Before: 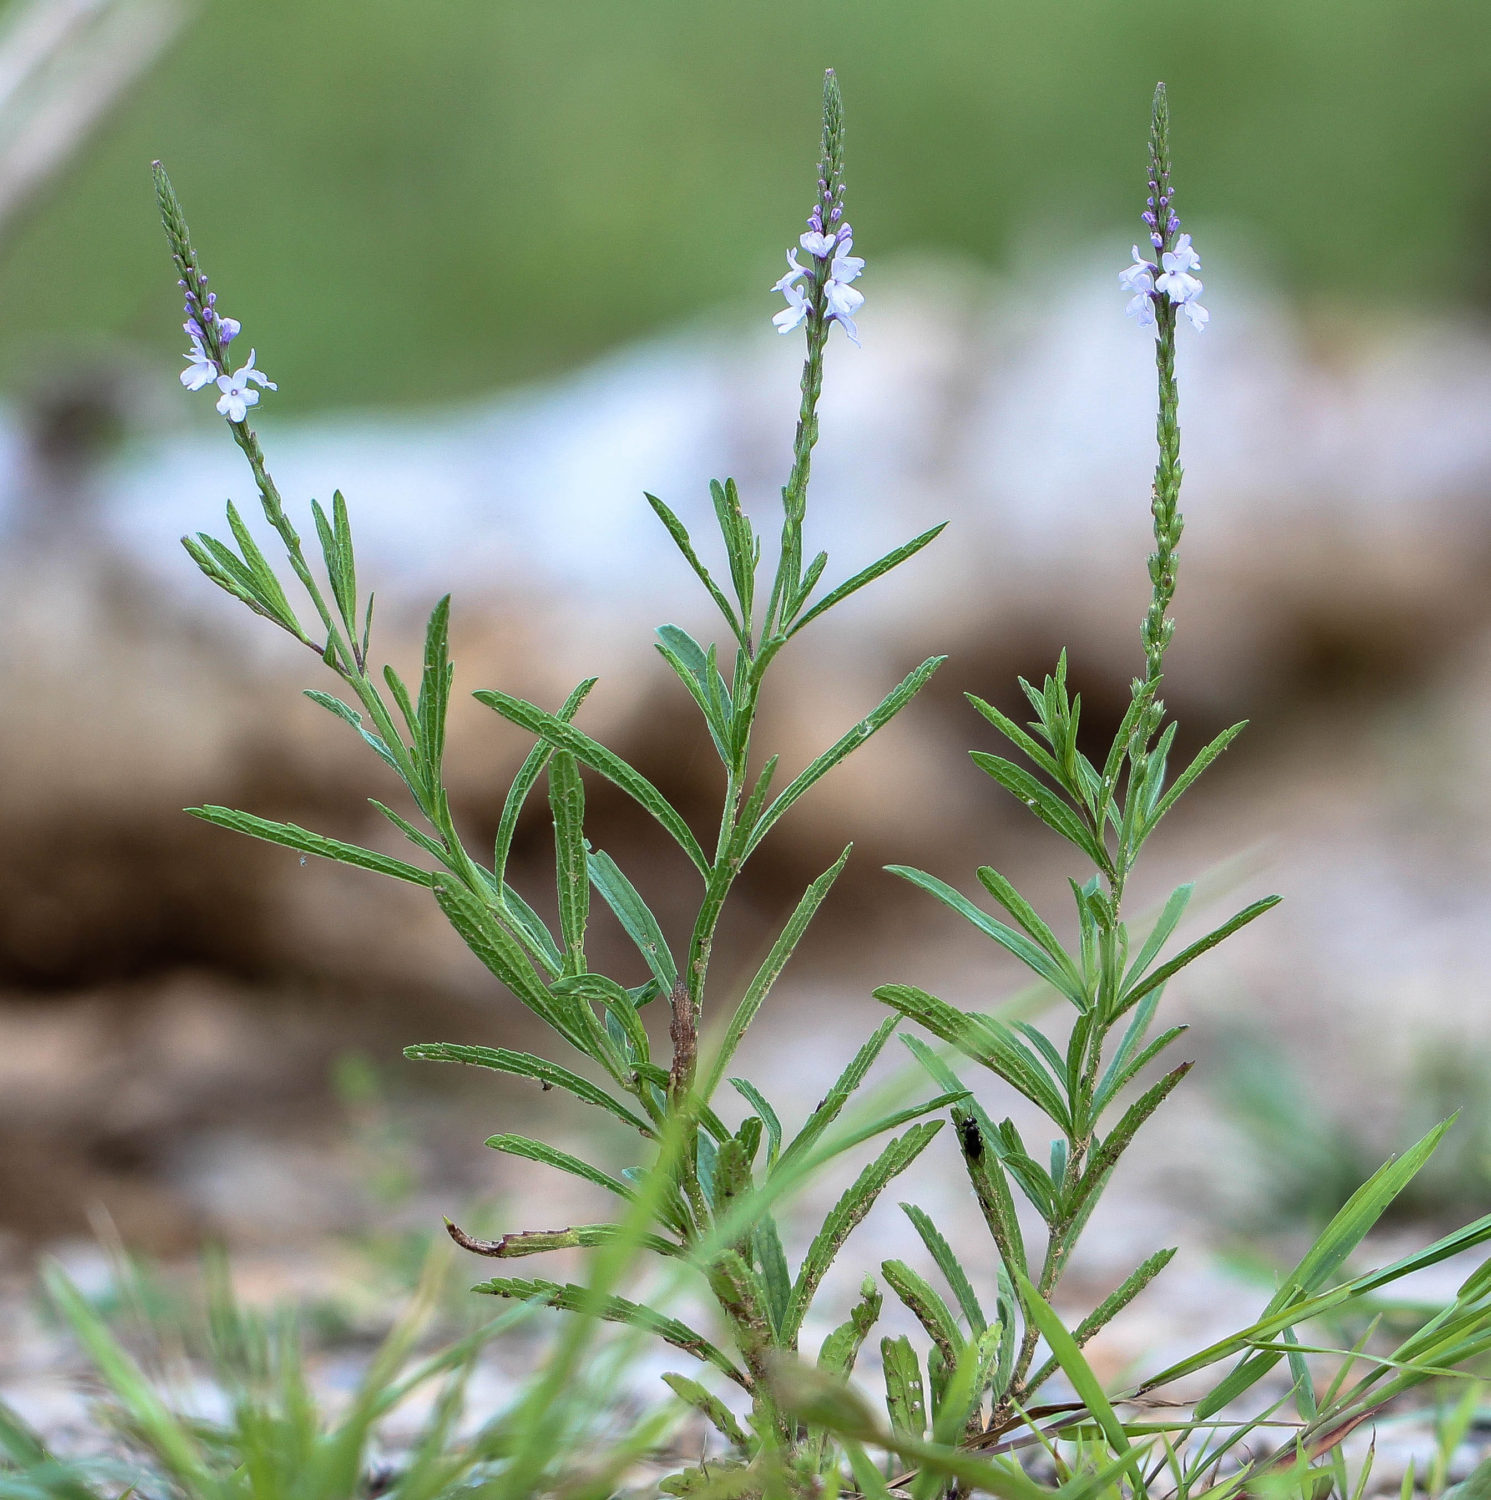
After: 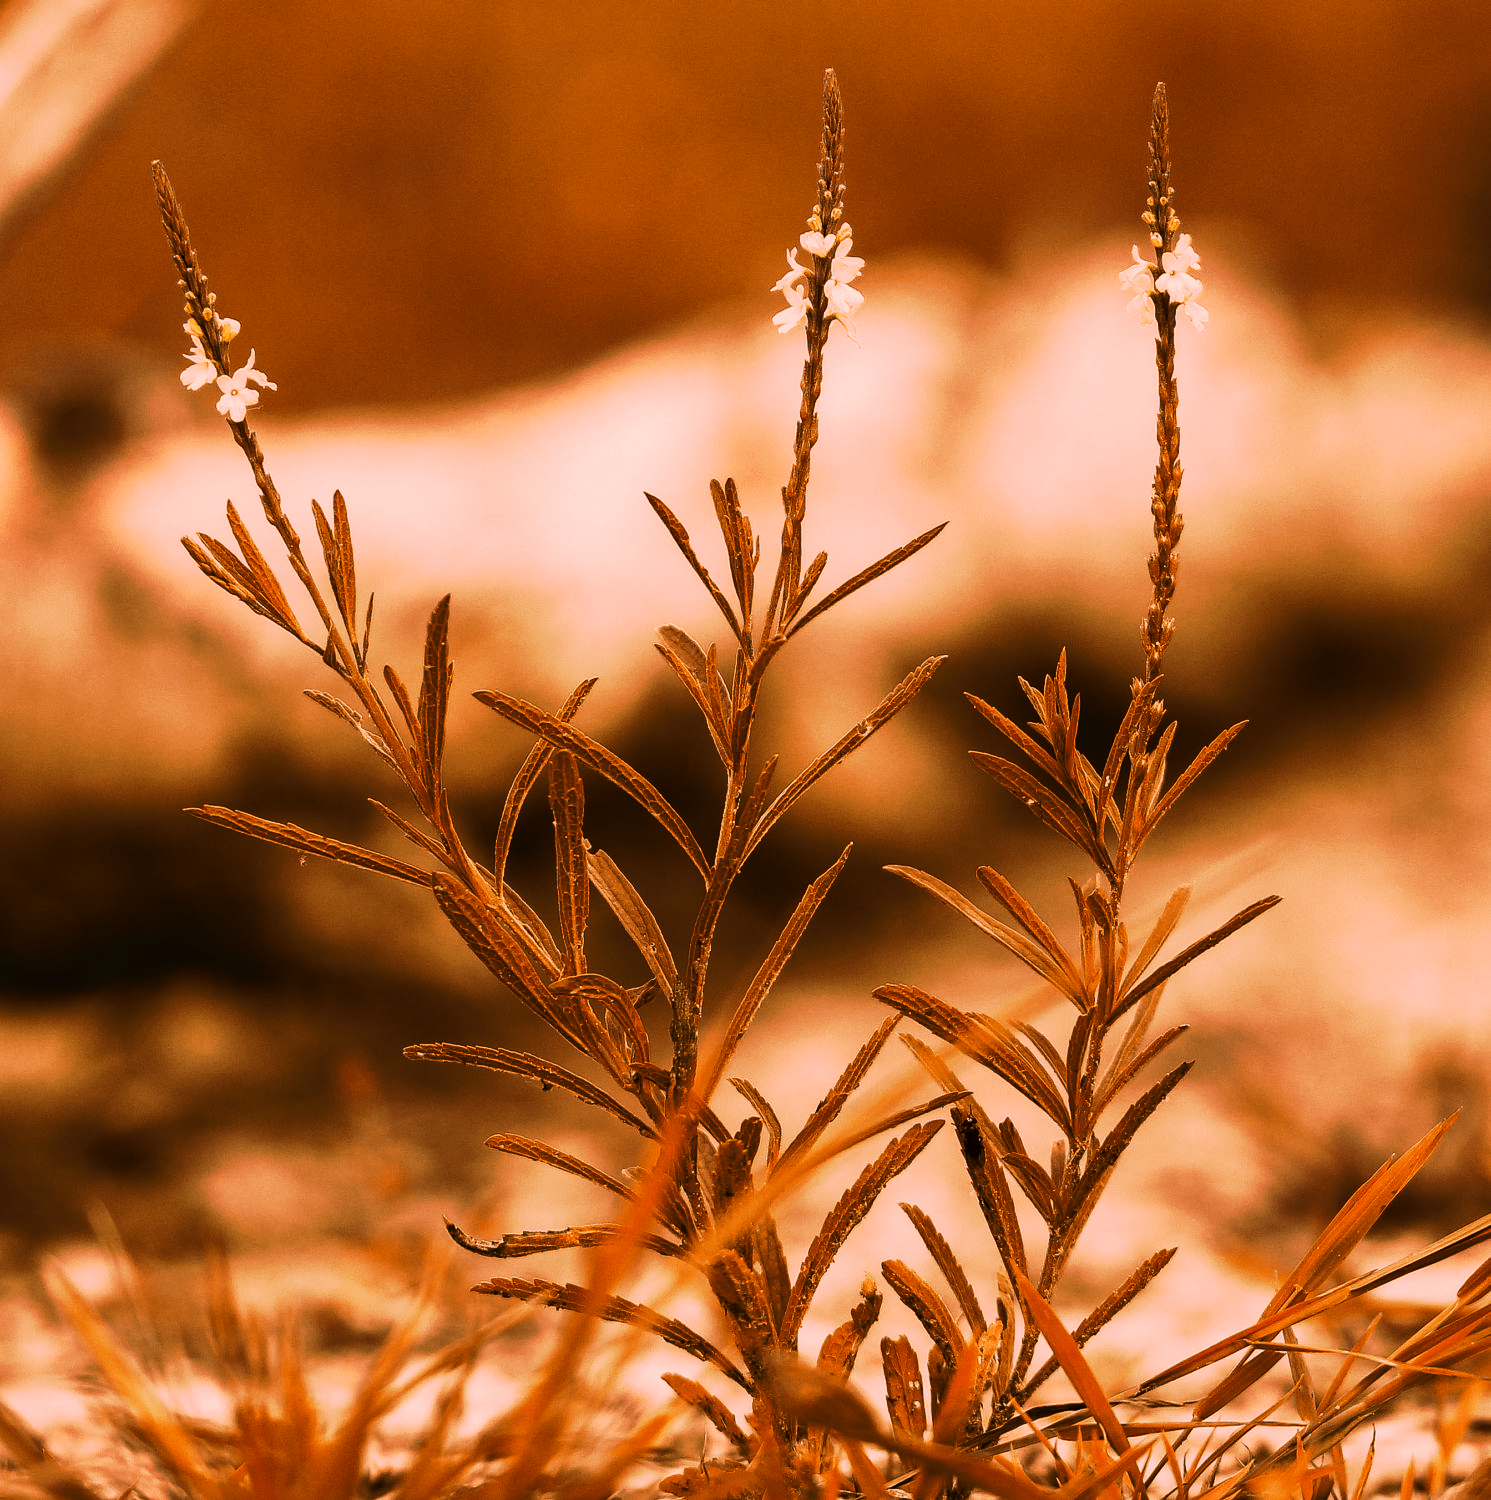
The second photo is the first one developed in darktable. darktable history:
tone curve: curves: ch0 [(0, 0) (0.003, 0.006) (0.011, 0.011) (0.025, 0.02) (0.044, 0.032) (0.069, 0.035) (0.1, 0.046) (0.136, 0.063) (0.177, 0.089) (0.224, 0.12) (0.277, 0.16) (0.335, 0.206) (0.399, 0.268) (0.468, 0.359) (0.543, 0.466) (0.623, 0.582) (0.709, 0.722) (0.801, 0.808) (0.898, 0.886) (1, 1)], preserve colors none
color look up table: target L [85.8, 77.1, 84.02, 62.59, 68.27, 60.52, 63.15, 45.32, 37.57, 32.49, 201.87, 69.6, 74.11, 69.03, 71.19, 61.2, 58.84, 51.26, 56.96, 57.02, 45.26, 25.36, 17.83, 2.01, 95.84, 82.44, 83.06, 74.14, 72.74, 67.37, 48.89, 53.08, 71.81, 38.17, 31.94, 42, 64.27, 42.15, 42.05, 15.28, 81.99, 74.24, 72.87, 70.08, 59.37, 76.42, 54.96, 66.26, 6.898], target a [19.92, 29.92, 23.11, 49.68, 32.97, 46.09, 31.49, 27.05, 22.49, 27.36, 0, 37.88, 33.88, 38.22, 34.43, 19.47, 21.96, 27.12, 20.36, 18.1, 19.93, 13.5, 15.67, 2.566, 18.34, 25.24, 23.21, 32.56, 31.7, 29.75, 19.14, 16.4, 33.93, 12.98, 20.81, 15.53, 23.74, 15.96, 17.09, 16.51, 23.06, 33.11, 32.97, 34.26, 25.94, 28.45, 18.41, 31.54, 20.52], target b [28.91, 38.42, 31.3, 56.07, 52.2, 55.33, 51.77, 50.1, 47.91, 49, -0.001, 53.97, 42.67, 54.68, 53.94, 40.85, 48.97, 50.14, 49.38, 48.87, 48.42, 39.37, 29.08, 3.235, 13.59, 30.86, 33.9, 53.16, 55.4, 52.37, 48.33, 49.14, 54.67, 47.27, 47.85, 48.35, 50.23, 48.5, 48.59, 25.18, 35.44, 47.02, 34.86, 53.66, 49.86, 57.56, 34.02, 52.63, 11.36], num patches 49
